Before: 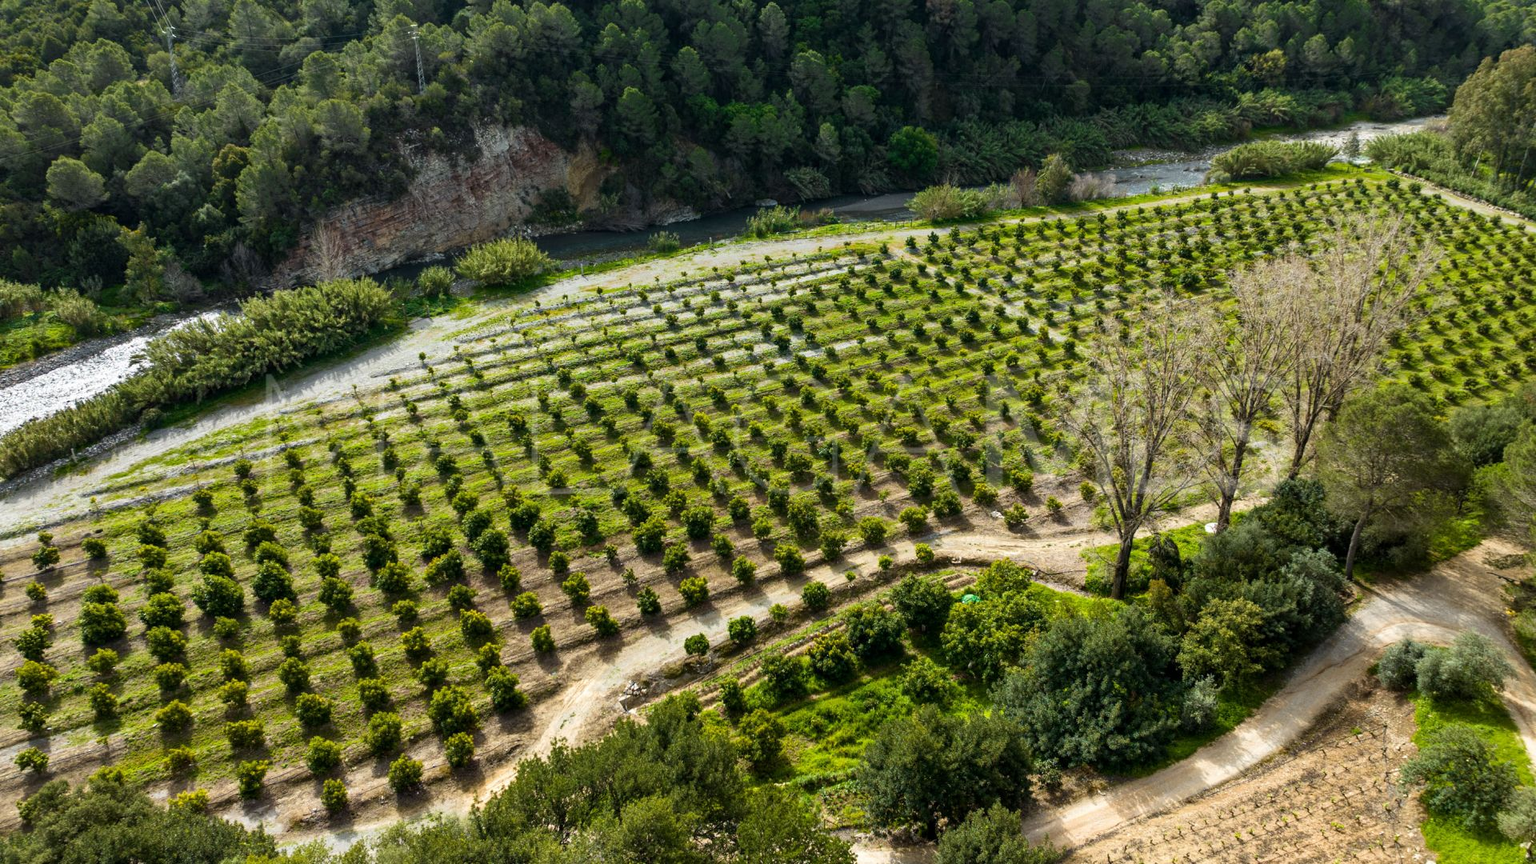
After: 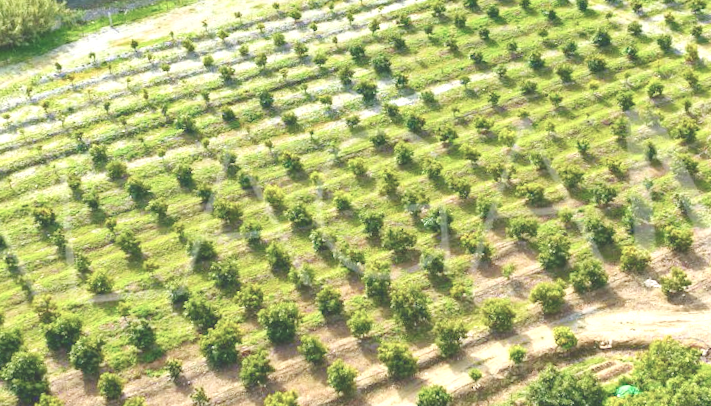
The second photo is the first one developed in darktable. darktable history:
levels: levels [0.008, 0.318, 0.836]
exposure: black level correction -0.008, exposure 0.067 EV, compensate highlight preservation false
rotate and perspective: rotation -4.57°, crop left 0.054, crop right 0.944, crop top 0.087, crop bottom 0.914
tone equalizer: on, module defaults
crop: left 30%, top 30%, right 30%, bottom 30%
color balance: input saturation 80.07%
